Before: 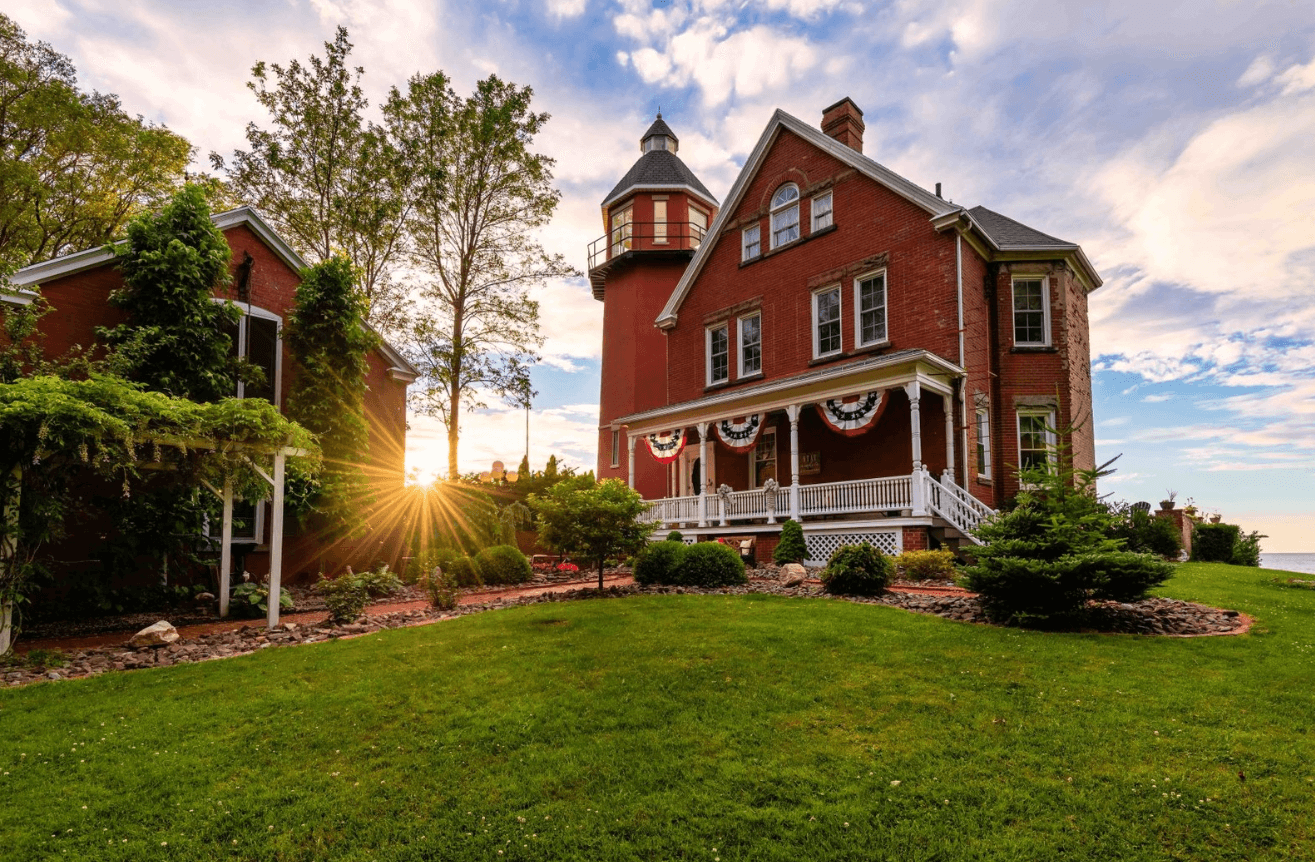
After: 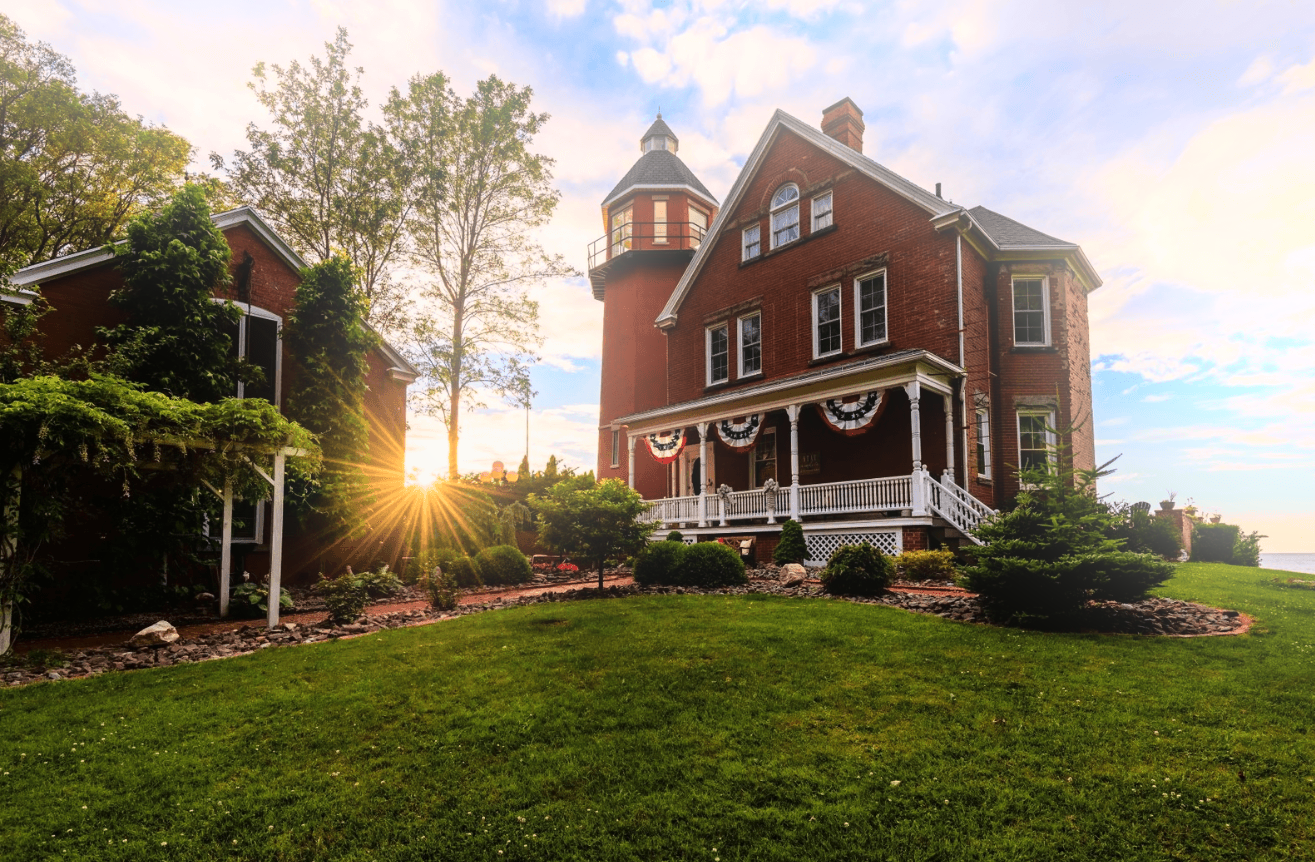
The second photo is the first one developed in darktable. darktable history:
tone curve: curves: ch0 [(0.016, 0.011) (0.21, 0.113) (0.515, 0.476) (0.78, 0.795) (1, 0.981)], color space Lab, linked channels, preserve colors none
bloom: on, module defaults
